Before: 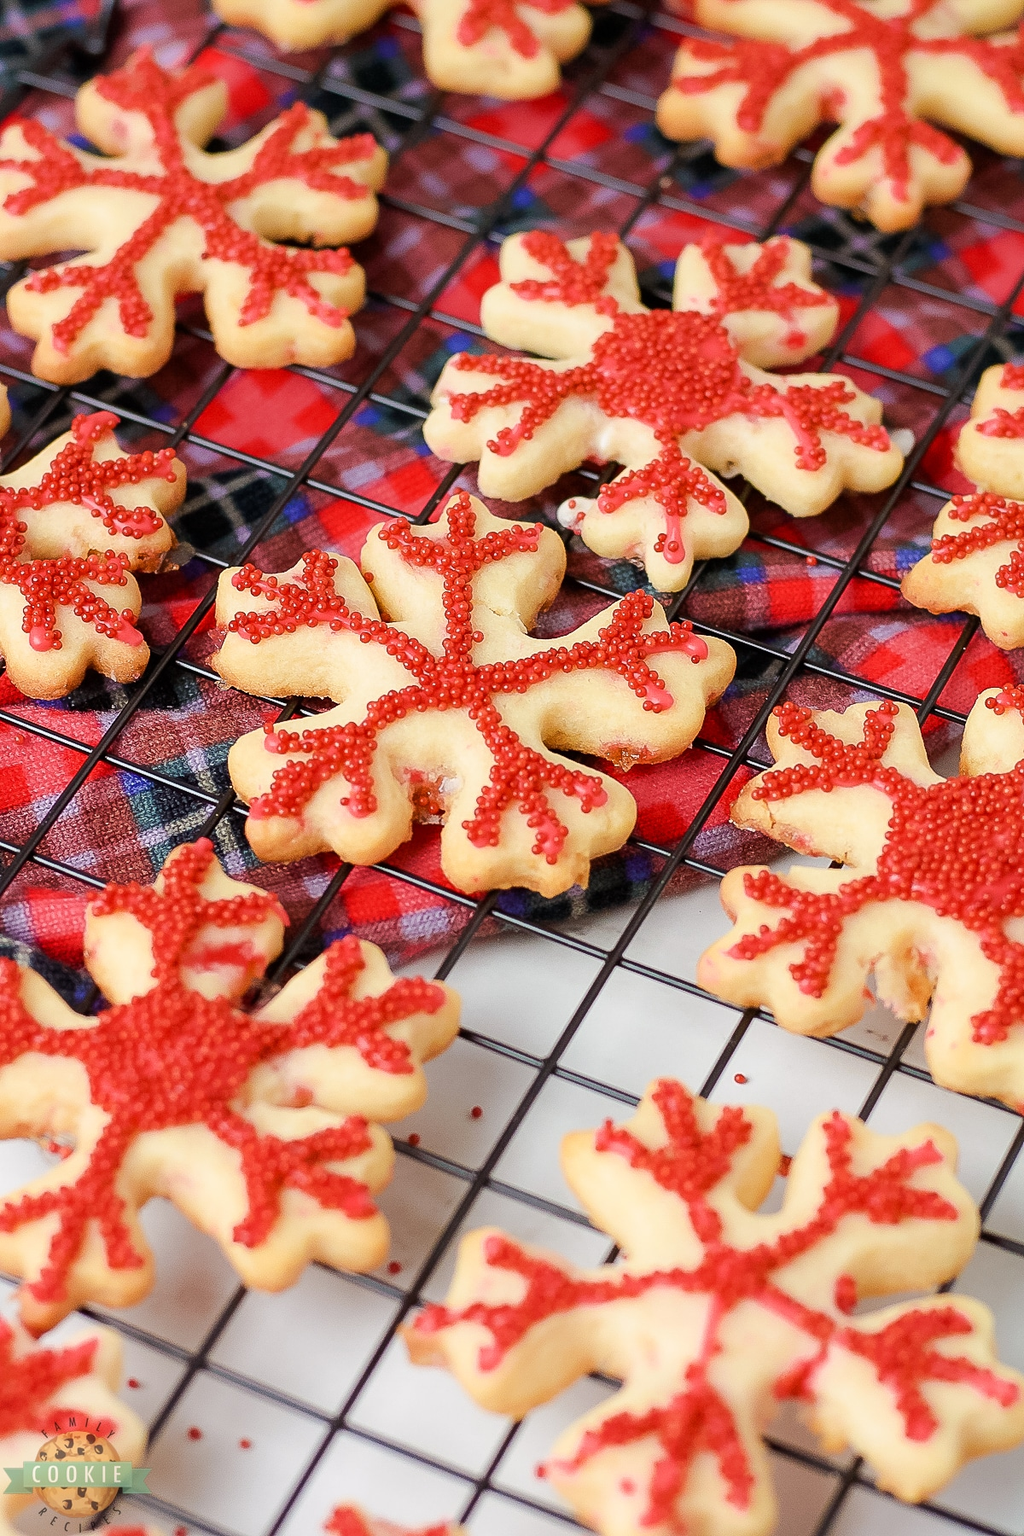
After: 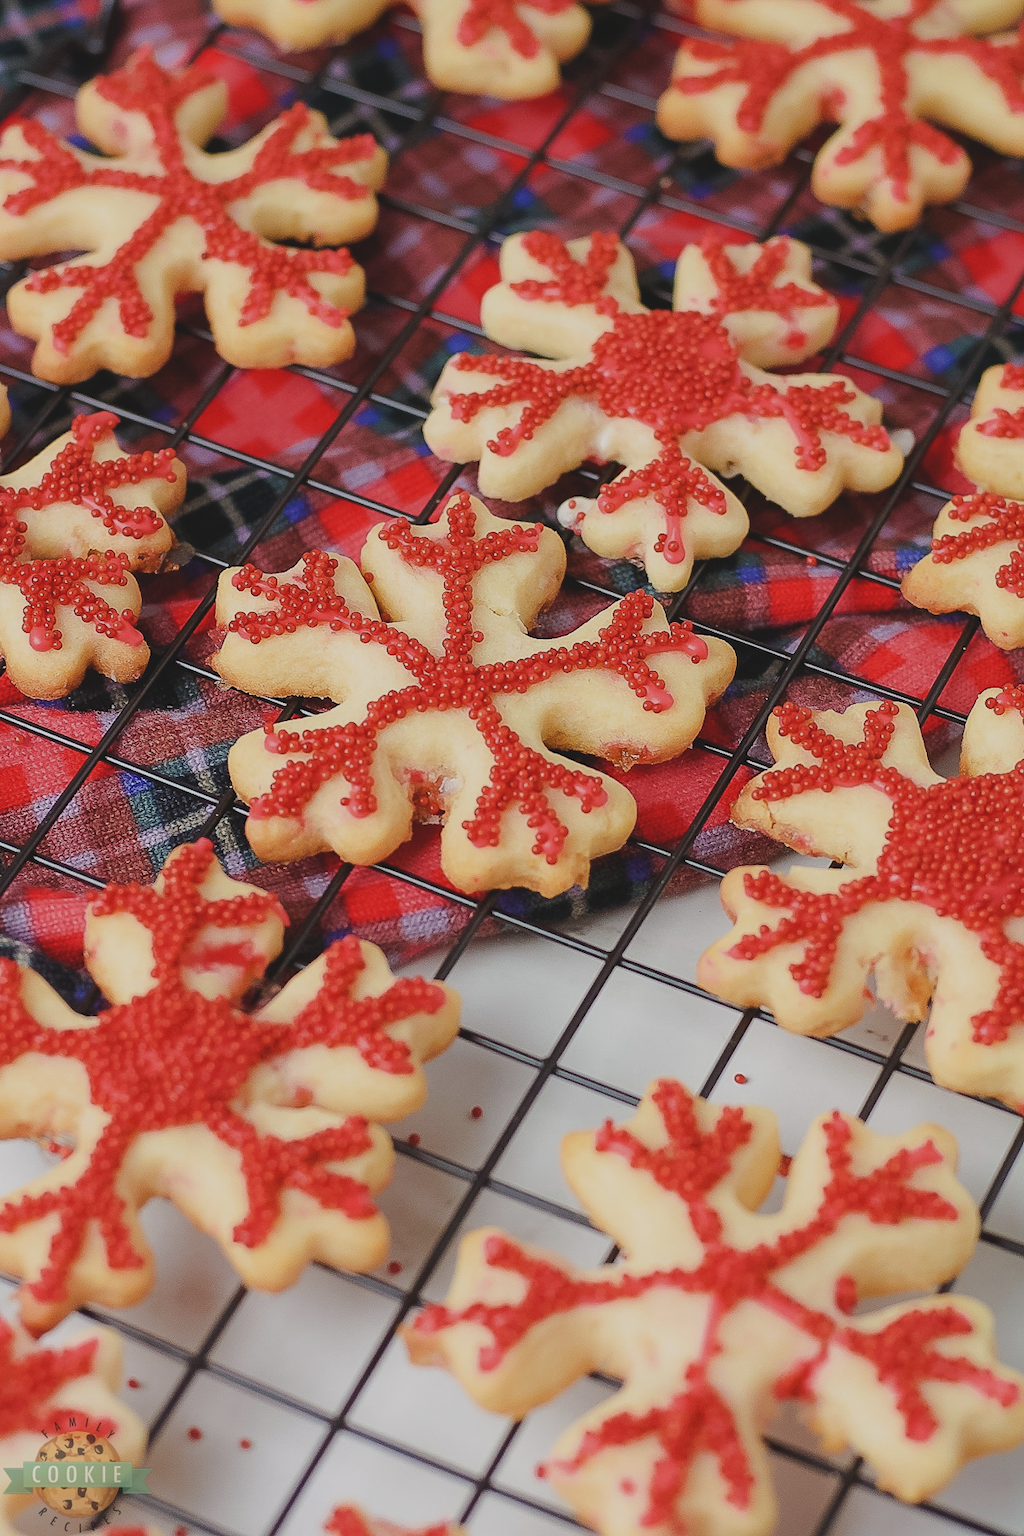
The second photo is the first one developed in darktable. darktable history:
exposure: black level correction -0.015, exposure -0.537 EV, compensate highlight preservation false
